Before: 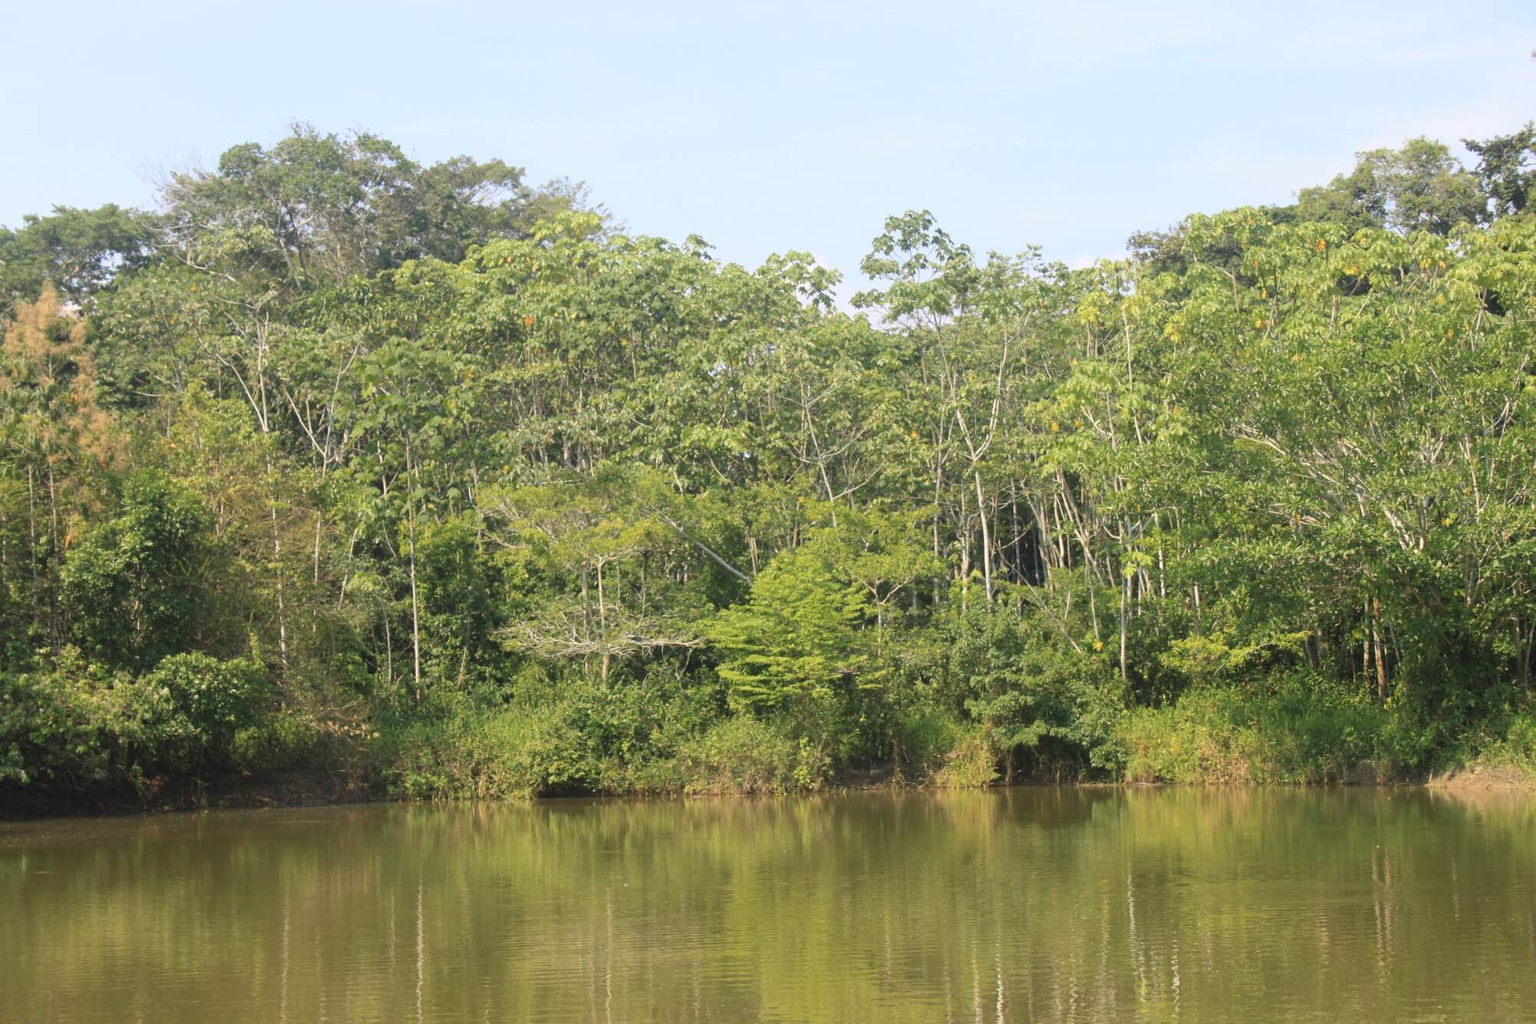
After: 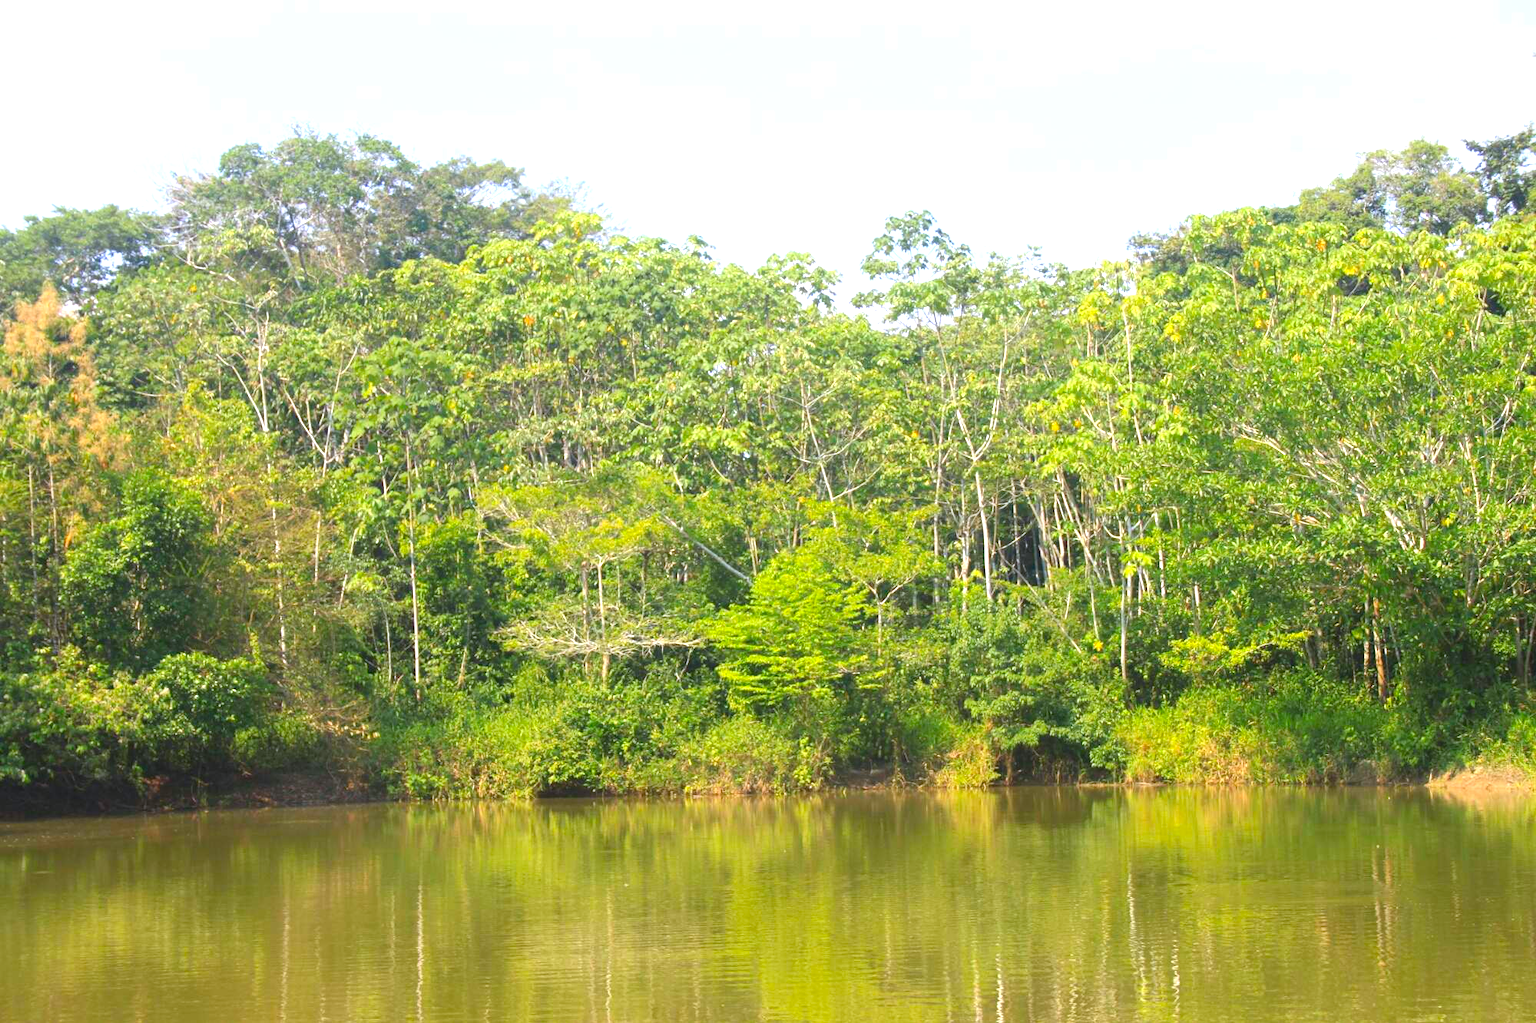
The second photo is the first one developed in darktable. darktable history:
white balance: red 0.984, blue 1.059
exposure: exposure 0.722 EV, compensate highlight preservation false
contrast brightness saturation: saturation 0.5
